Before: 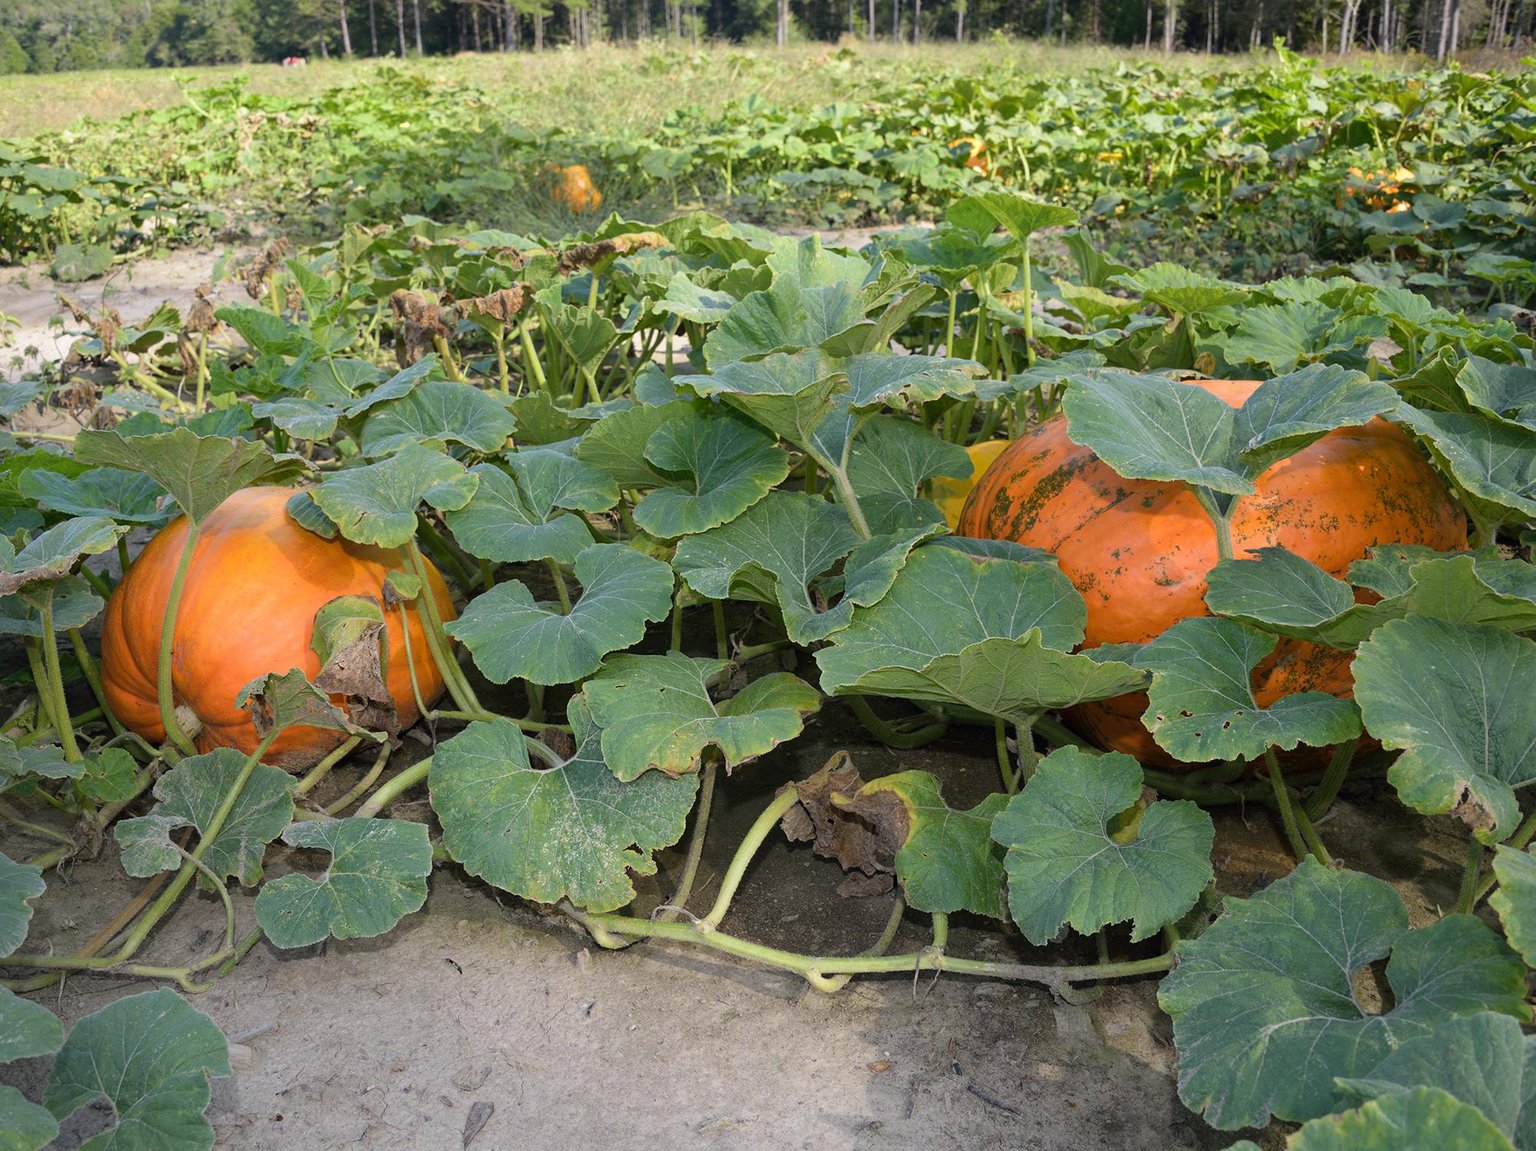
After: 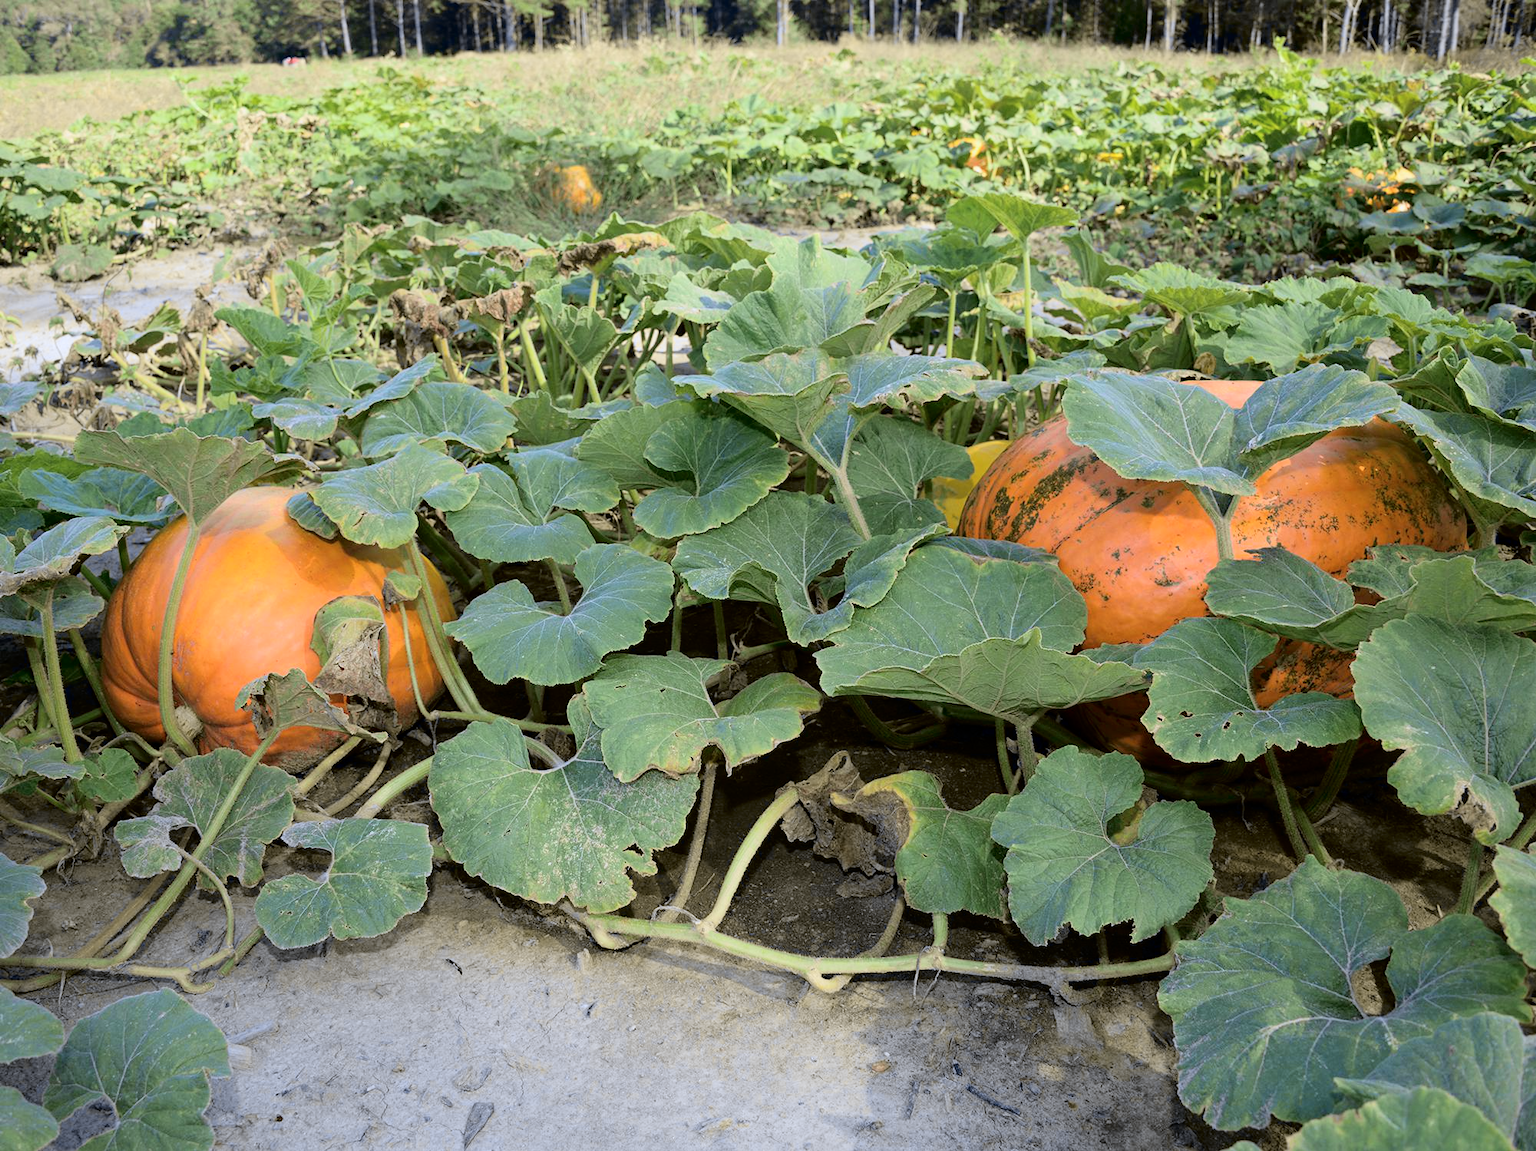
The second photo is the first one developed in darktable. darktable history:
tone curve: curves: ch0 [(0.017, 0) (0.122, 0.046) (0.295, 0.297) (0.449, 0.505) (0.559, 0.629) (0.729, 0.796) (0.879, 0.898) (1, 0.97)]; ch1 [(0, 0) (0.393, 0.4) (0.447, 0.447) (0.485, 0.497) (0.522, 0.503) (0.539, 0.52) (0.606, 0.6) (0.696, 0.679) (1, 1)]; ch2 [(0, 0) (0.369, 0.388) (0.449, 0.431) (0.499, 0.501) (0.516, 0.536) (0.604, 0.599) (0.741, 0.763) (1, 1)], color space Lab, independent channels, preserve colors none
color calibration: illuminant as shot in camera, x 0.358, y 0.373, temperature 4628.91 K
